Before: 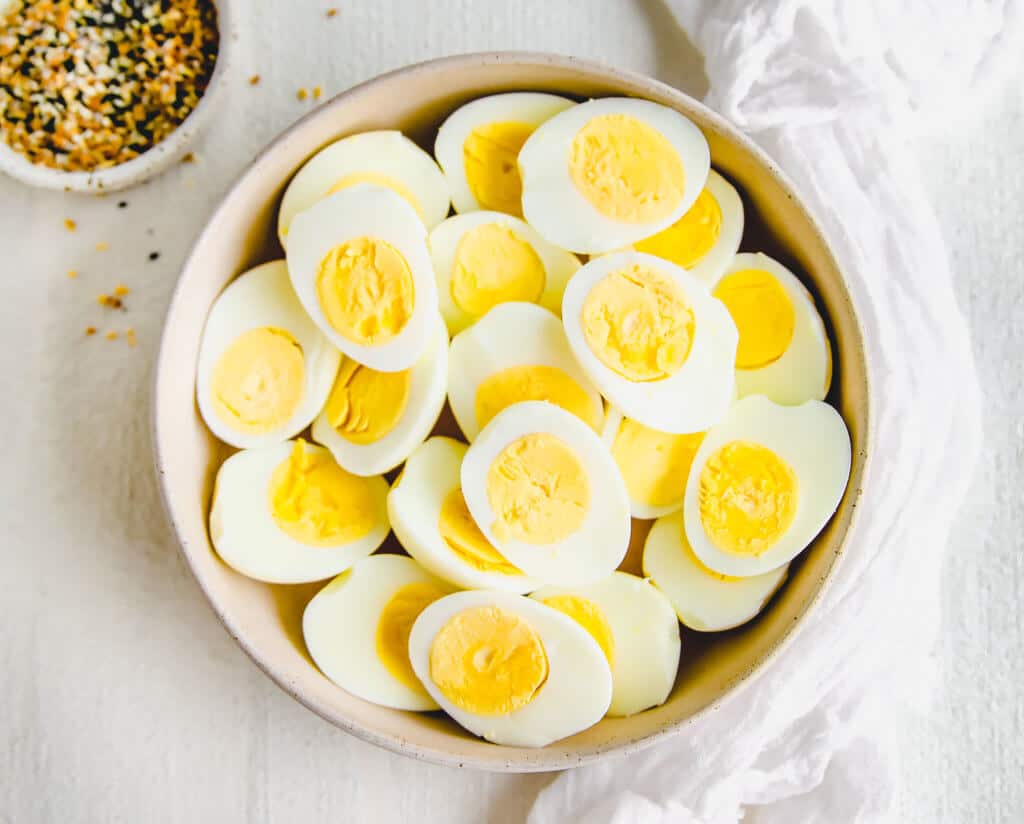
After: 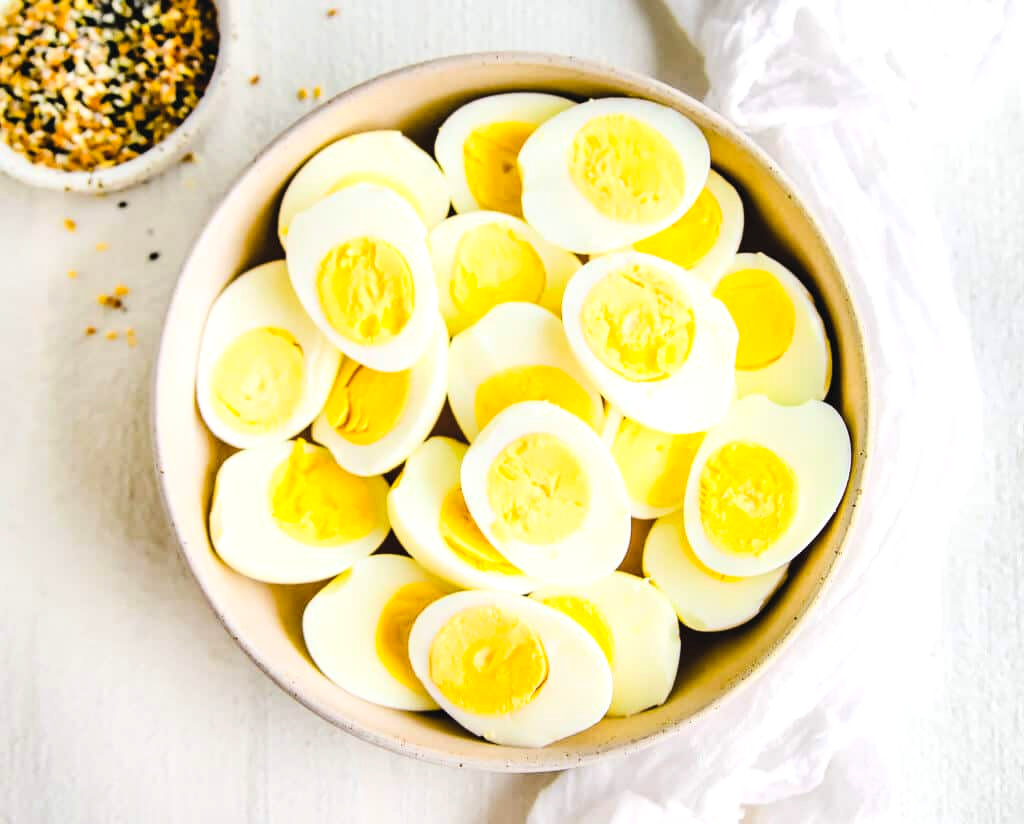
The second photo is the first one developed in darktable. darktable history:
contrast brightness saturation: contrast 0.2, brightness 0.16, saturation 0.22
levels: levels [0.029, 0.545, 0.971]
